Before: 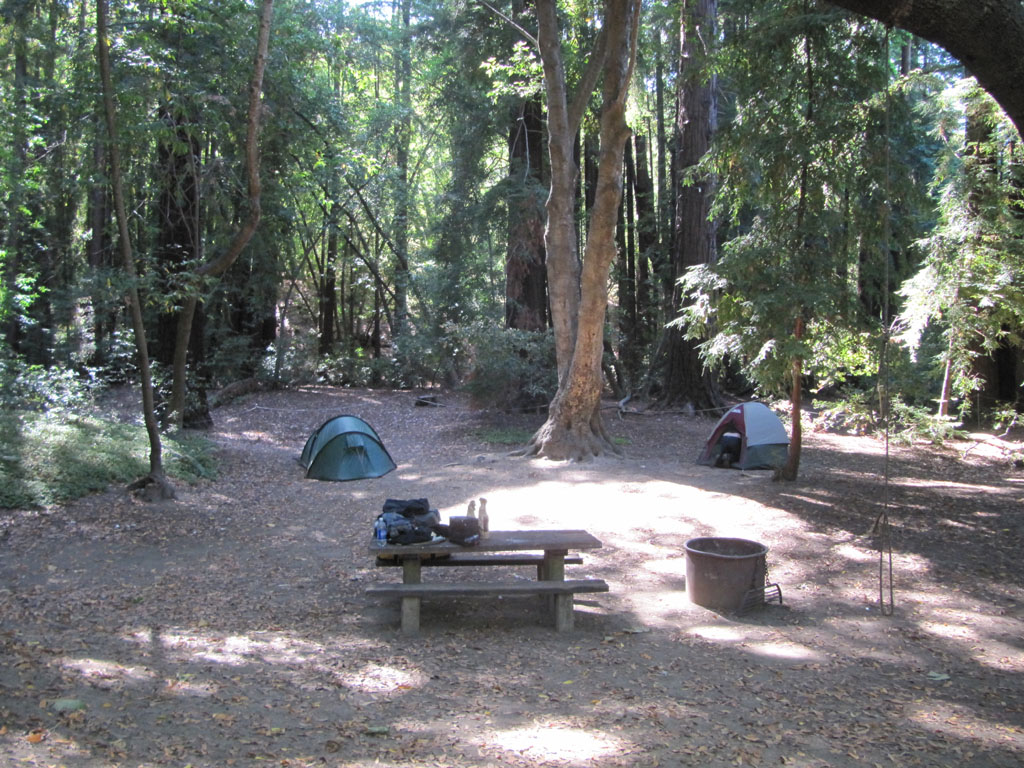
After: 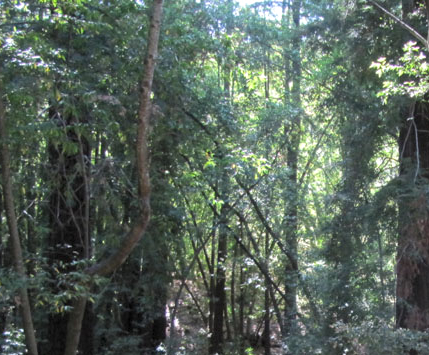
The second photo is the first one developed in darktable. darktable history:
local contrast: highlights 100%, shadows 100%, detail 120%, midtone range 0.2
crop and rotate: left 10.817%, top 0.062%, right 47.194%, bottom 53.626%
